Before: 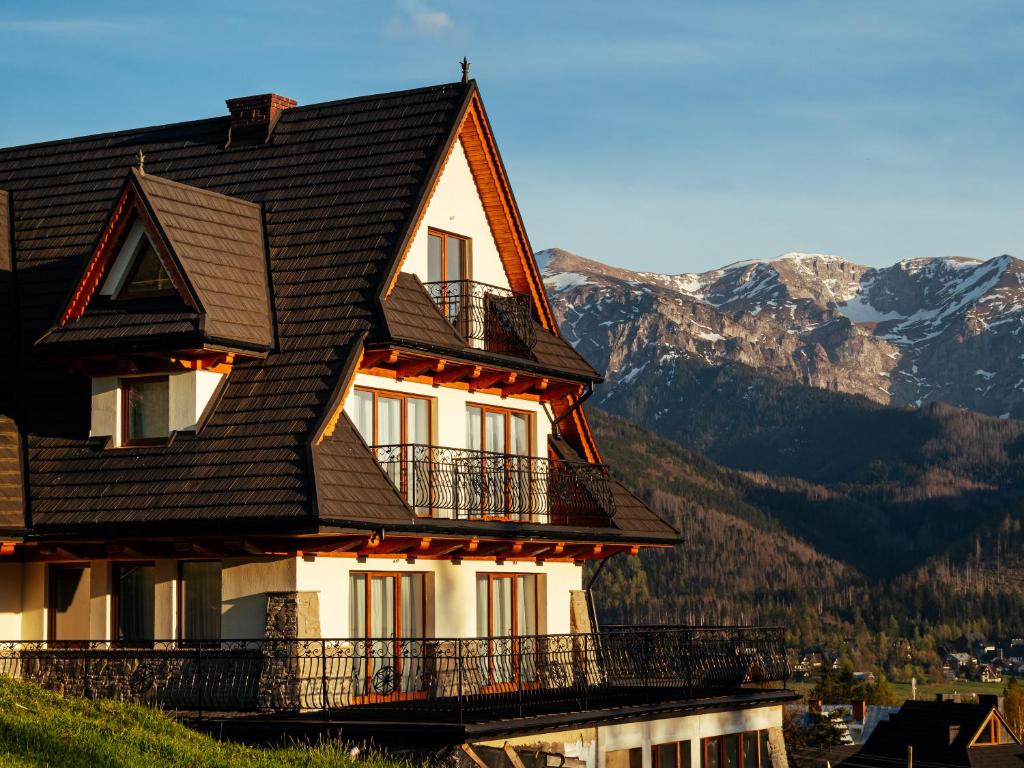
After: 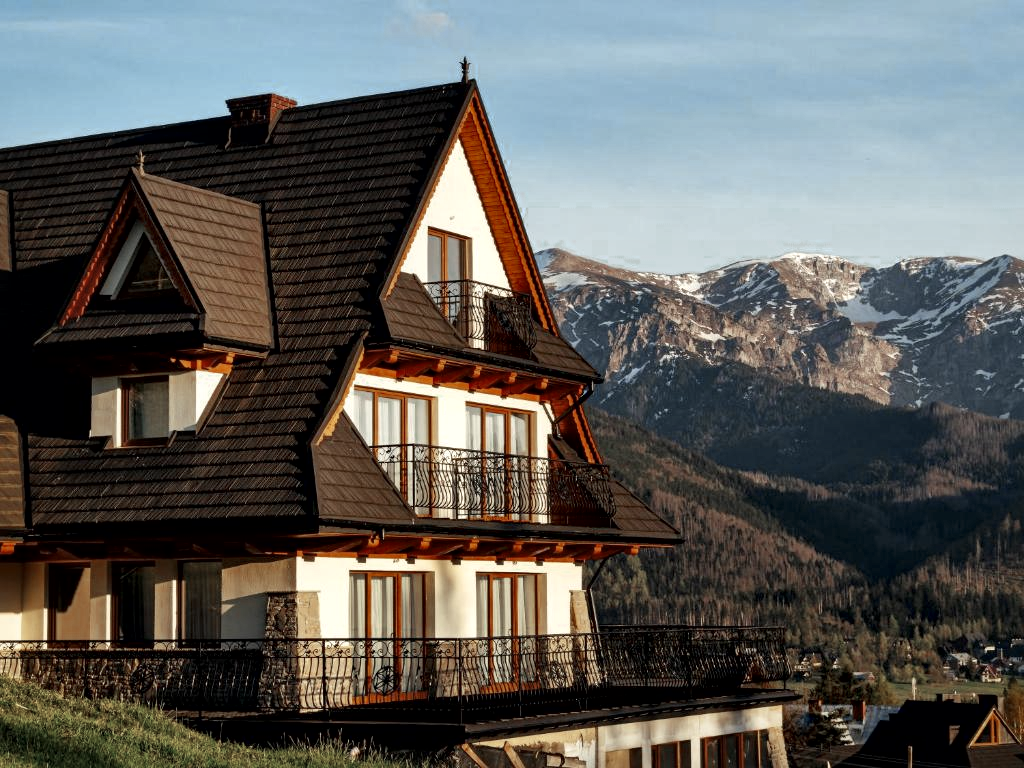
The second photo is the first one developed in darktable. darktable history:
local contrast: mode bilateral grid, contrast 25, coarseness 46, detail 151%, midtone range 0.2
color zones: curves: ch0 [(0, 0.5) (0.125, 0.4) (0.25, 0.5) (0.375, 0.4) (0.5, 0.4) (0.625, 0.6) (0.75, 0.6) (0.875, 0.5)]; ch1 [(0, 0.35) (0.125, 0.45) (0.25, 0.35) (0.375, 0.35) (0.5, 0.35) (0.625, 0.35) (0.75, 0.45) (0.875, 0.35)]; ch2 [(0, 0.6) (0.125, 0.5) (0.25, 0.5) (0.375, 0.6) (0.5, 0.6) (0.625, 0.5) (0.75, 0.5) (0.875, 0.5)], mix 31.55%
